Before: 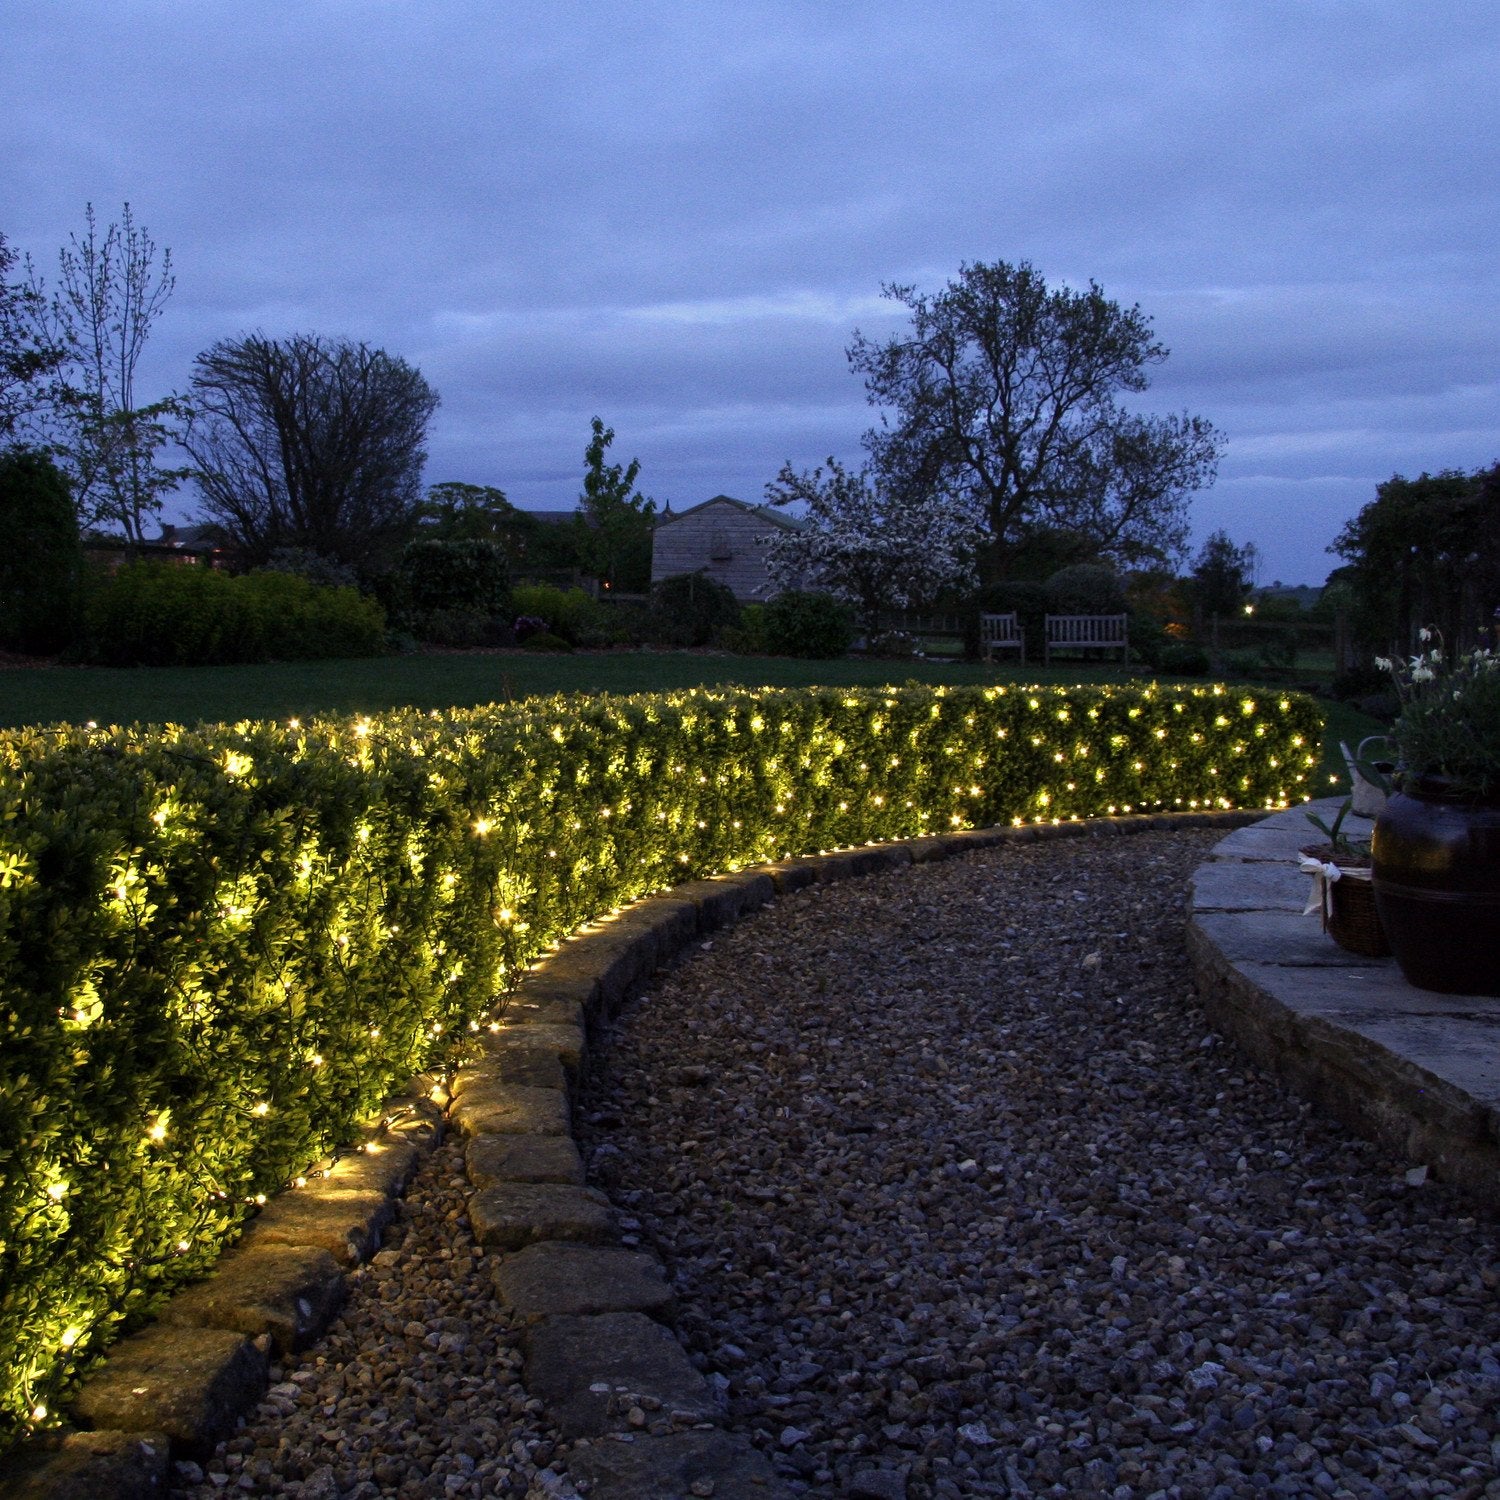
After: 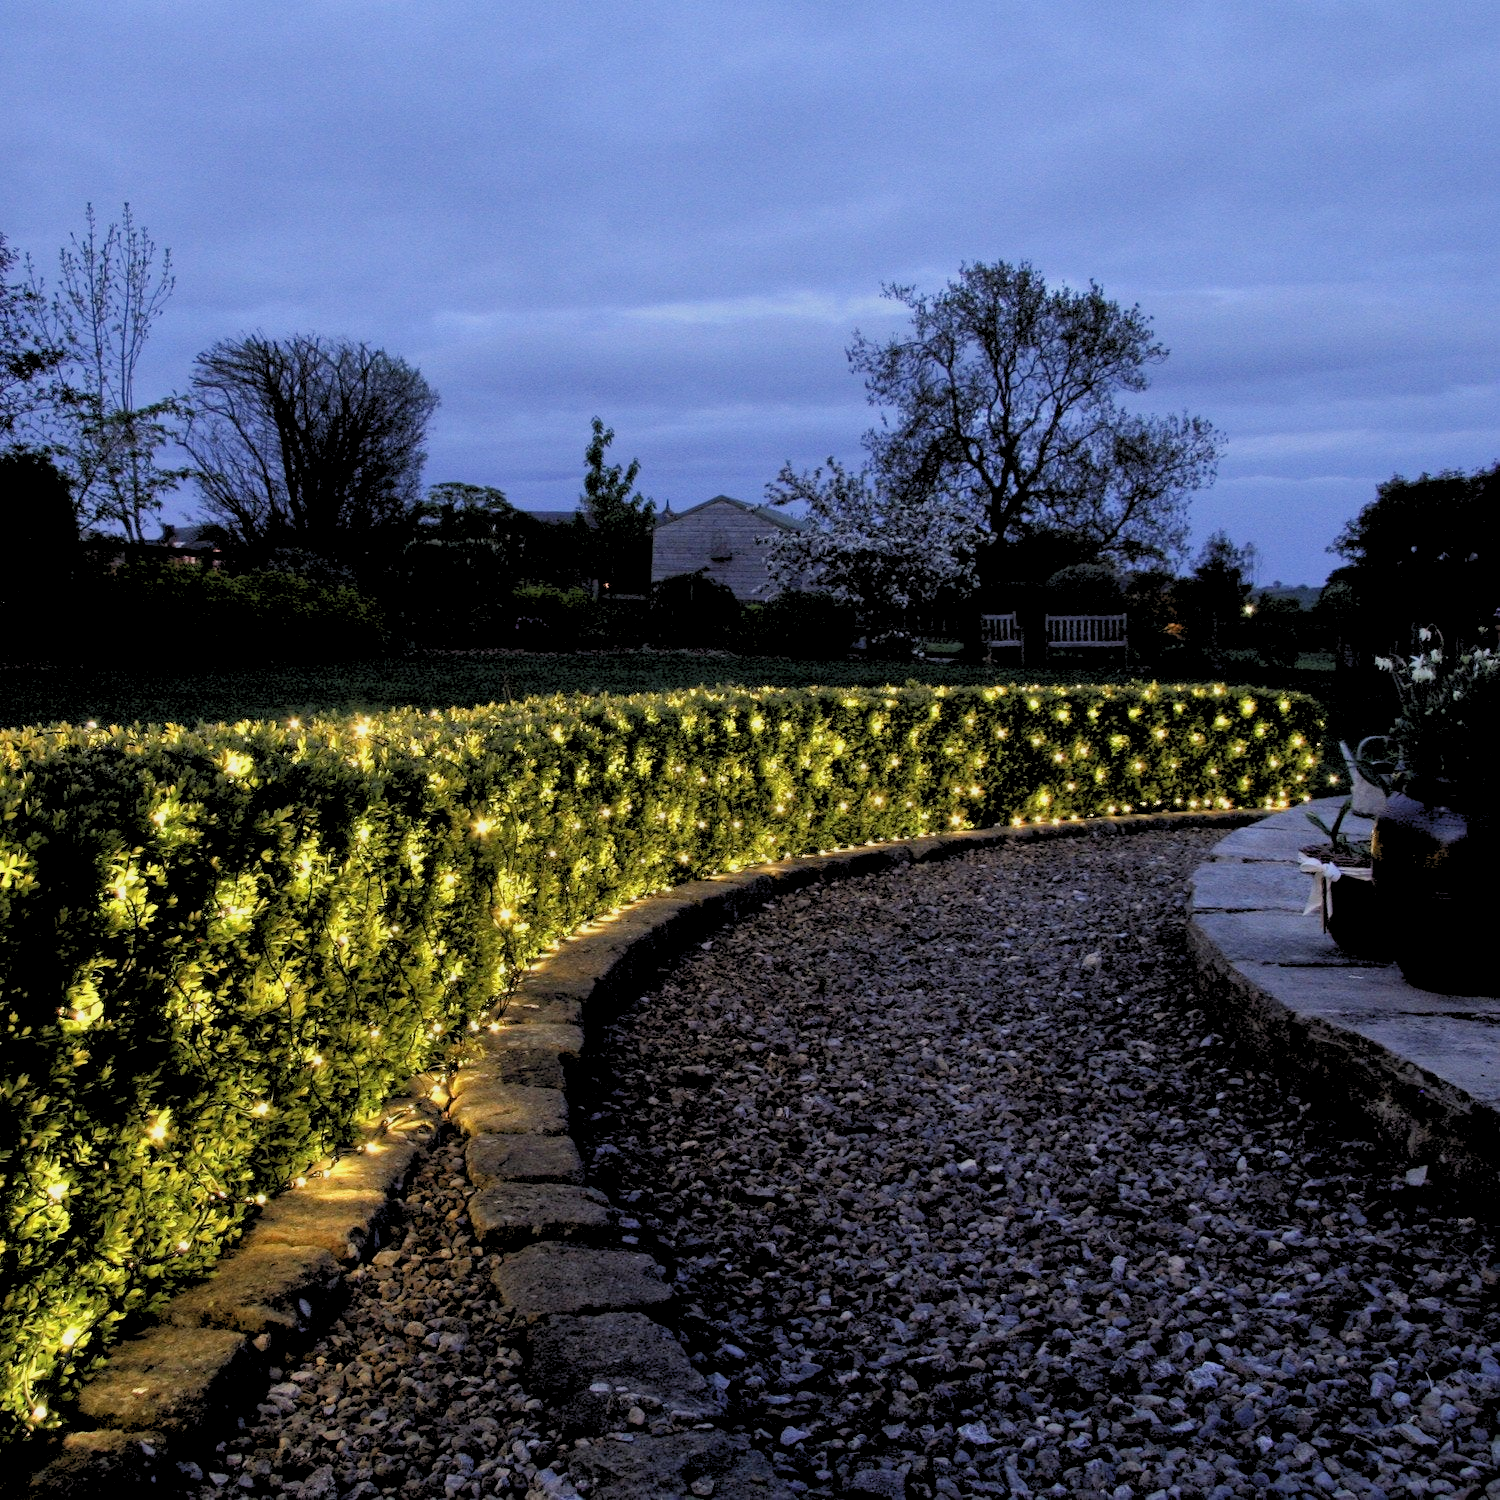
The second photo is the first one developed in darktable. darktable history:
shadows and highlights: radius 125.46, shadows 30.51, highlights -30.51, low approximation 0.01, soften with gaussian
rgb levels: preserve colors sum RGB, levels [[0.038, 0.433, 0.934], [0, 0.5, 1], [0, 0.5, 1]]
